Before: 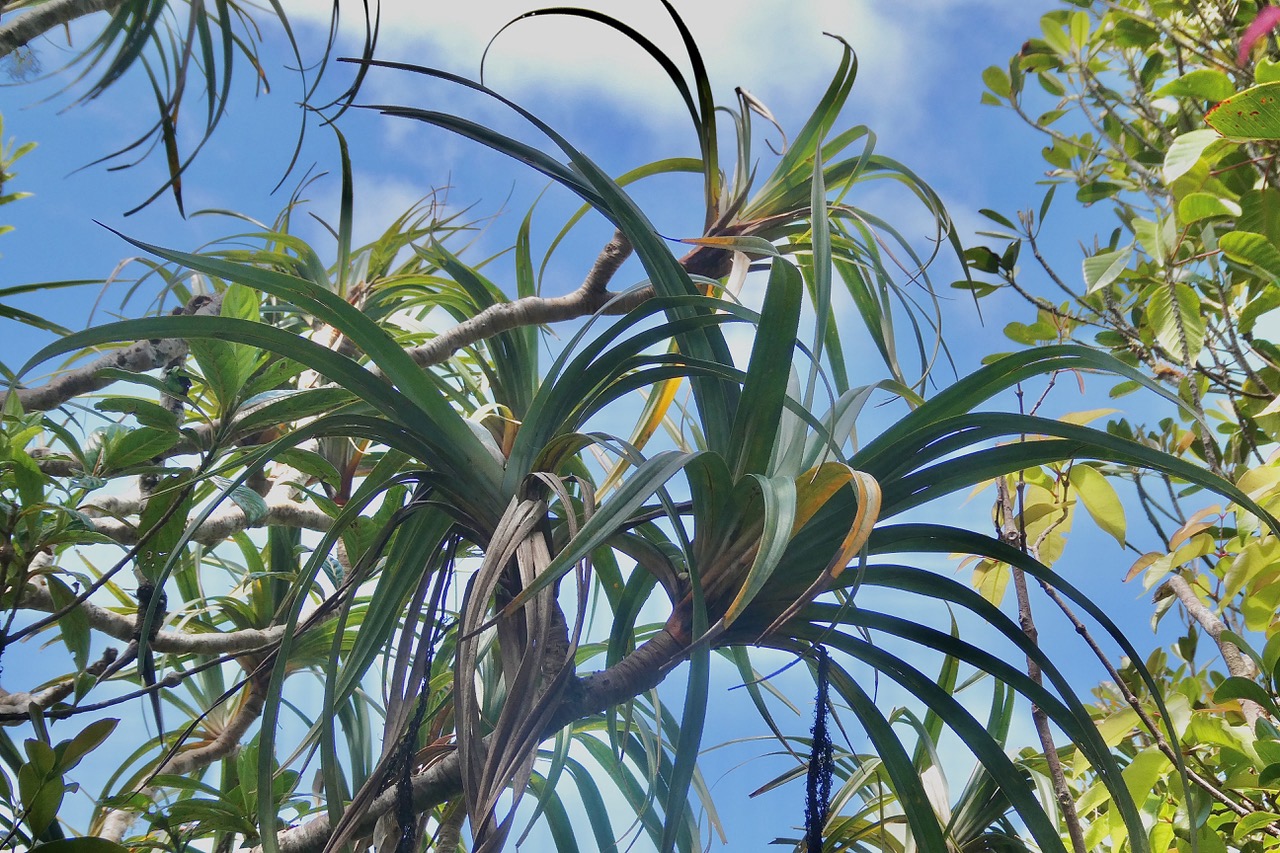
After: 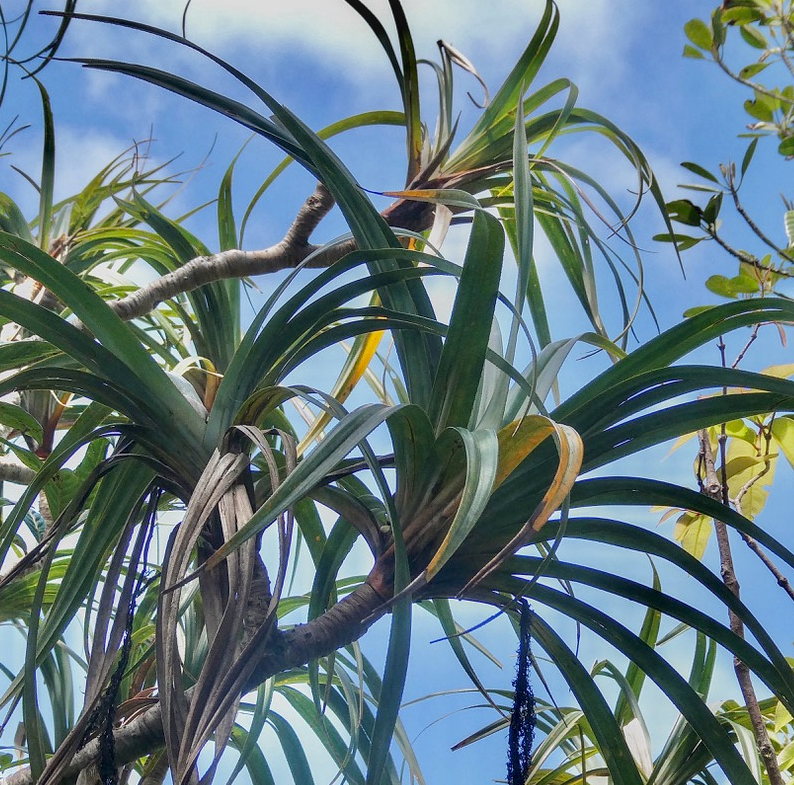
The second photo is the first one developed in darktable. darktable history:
local contrast: detail 130%
crop and rotate: left 23.287%, top 5.627%, right 14.661%, bottom 2.317%
